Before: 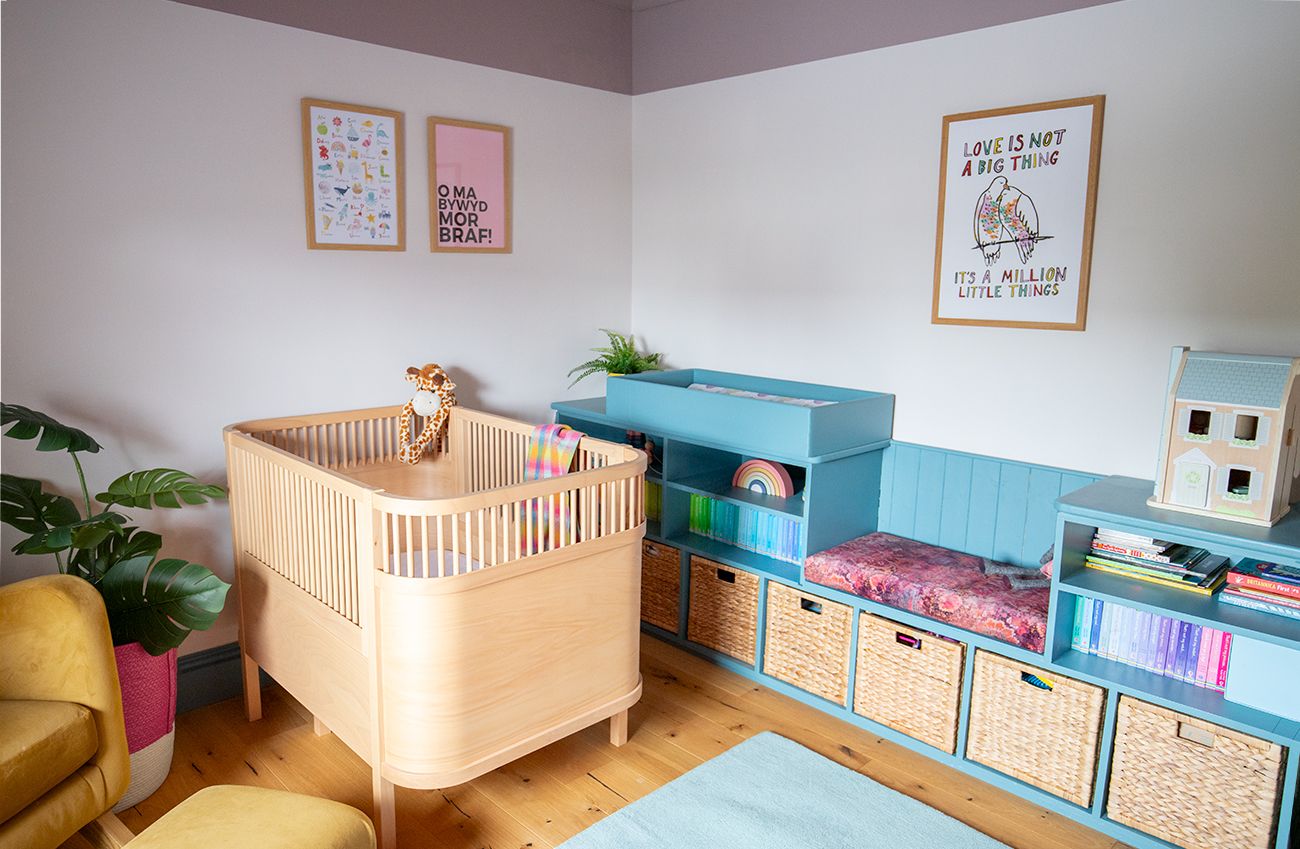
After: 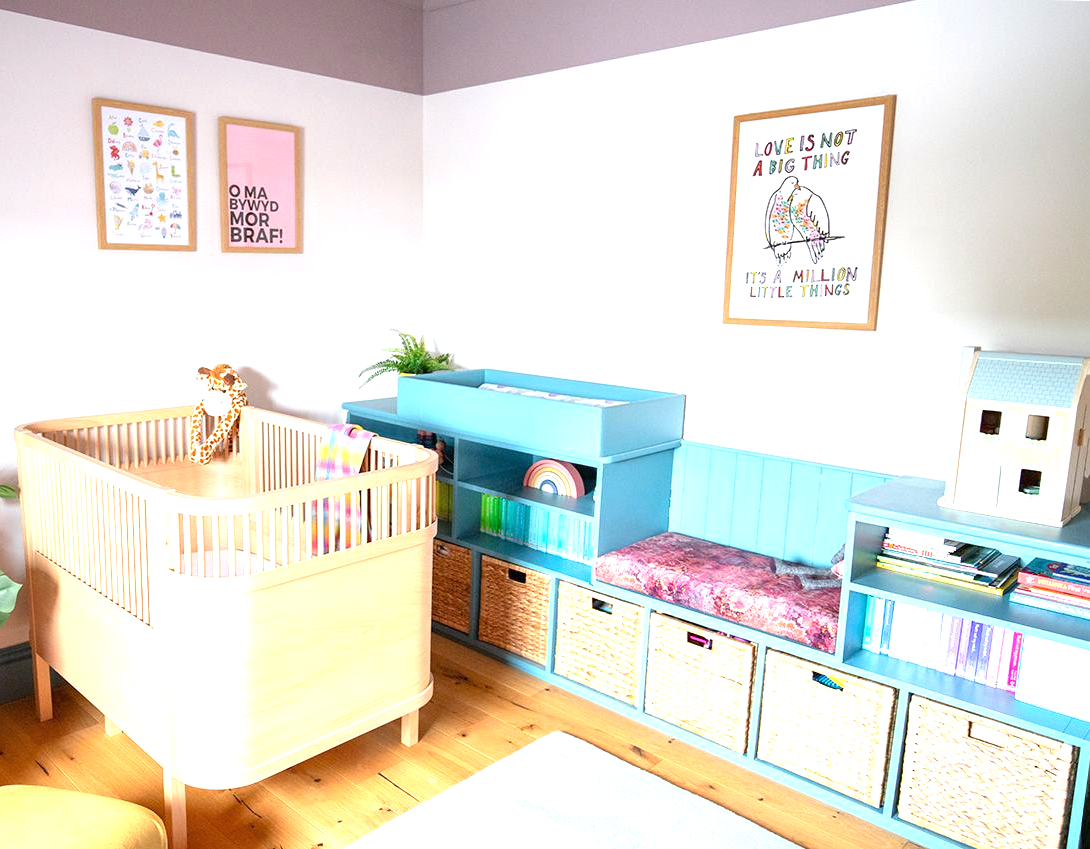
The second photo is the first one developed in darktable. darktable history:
exposure: black level correction 0, exposure 1.1 EV, compensate exposure bias true, compensate highlight preservation false
crop: left 16.145%
